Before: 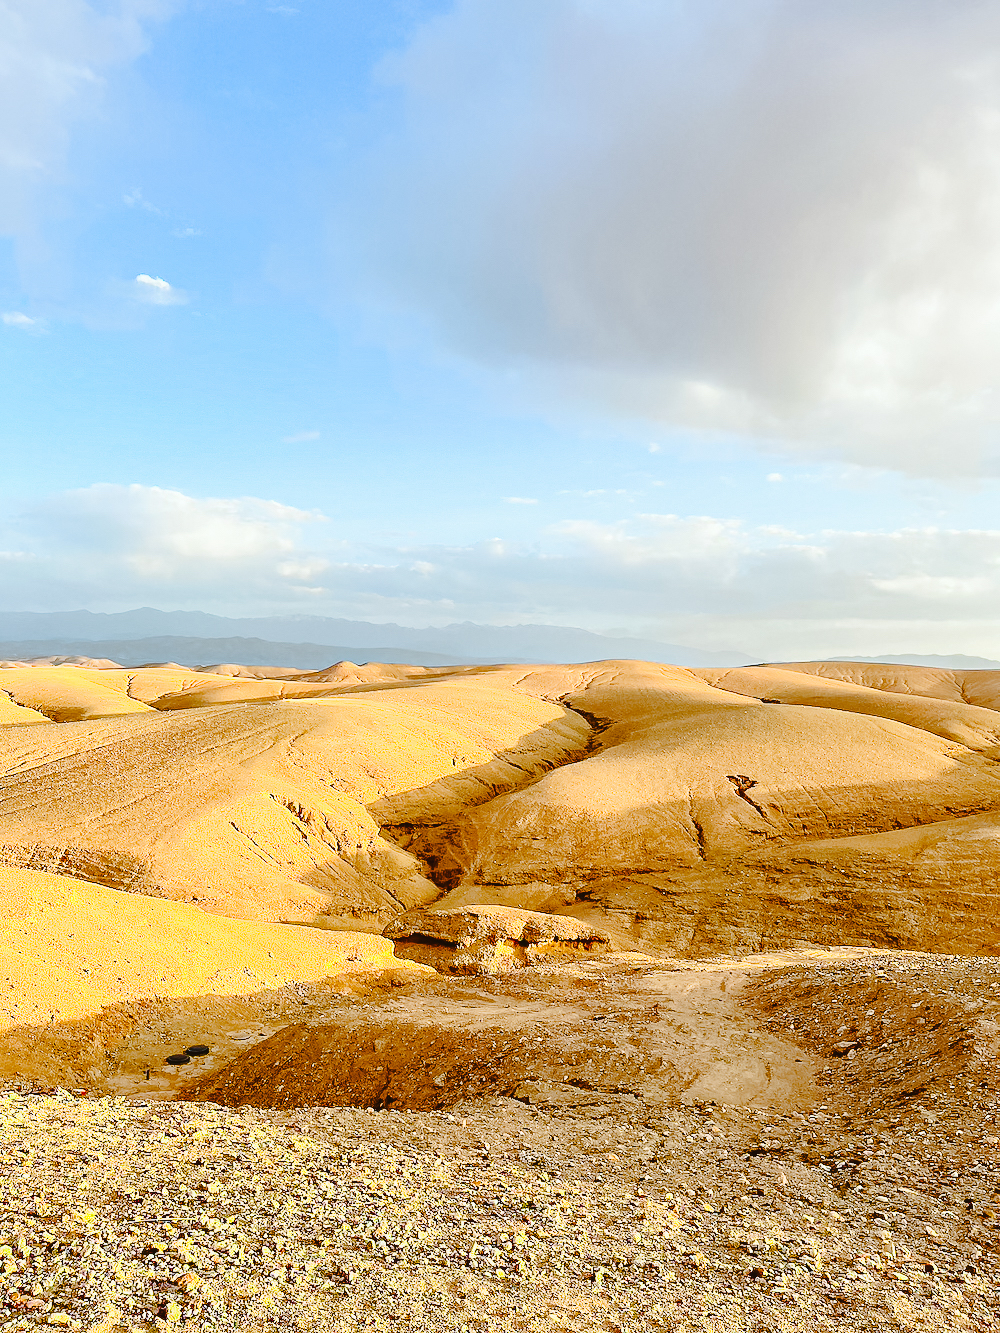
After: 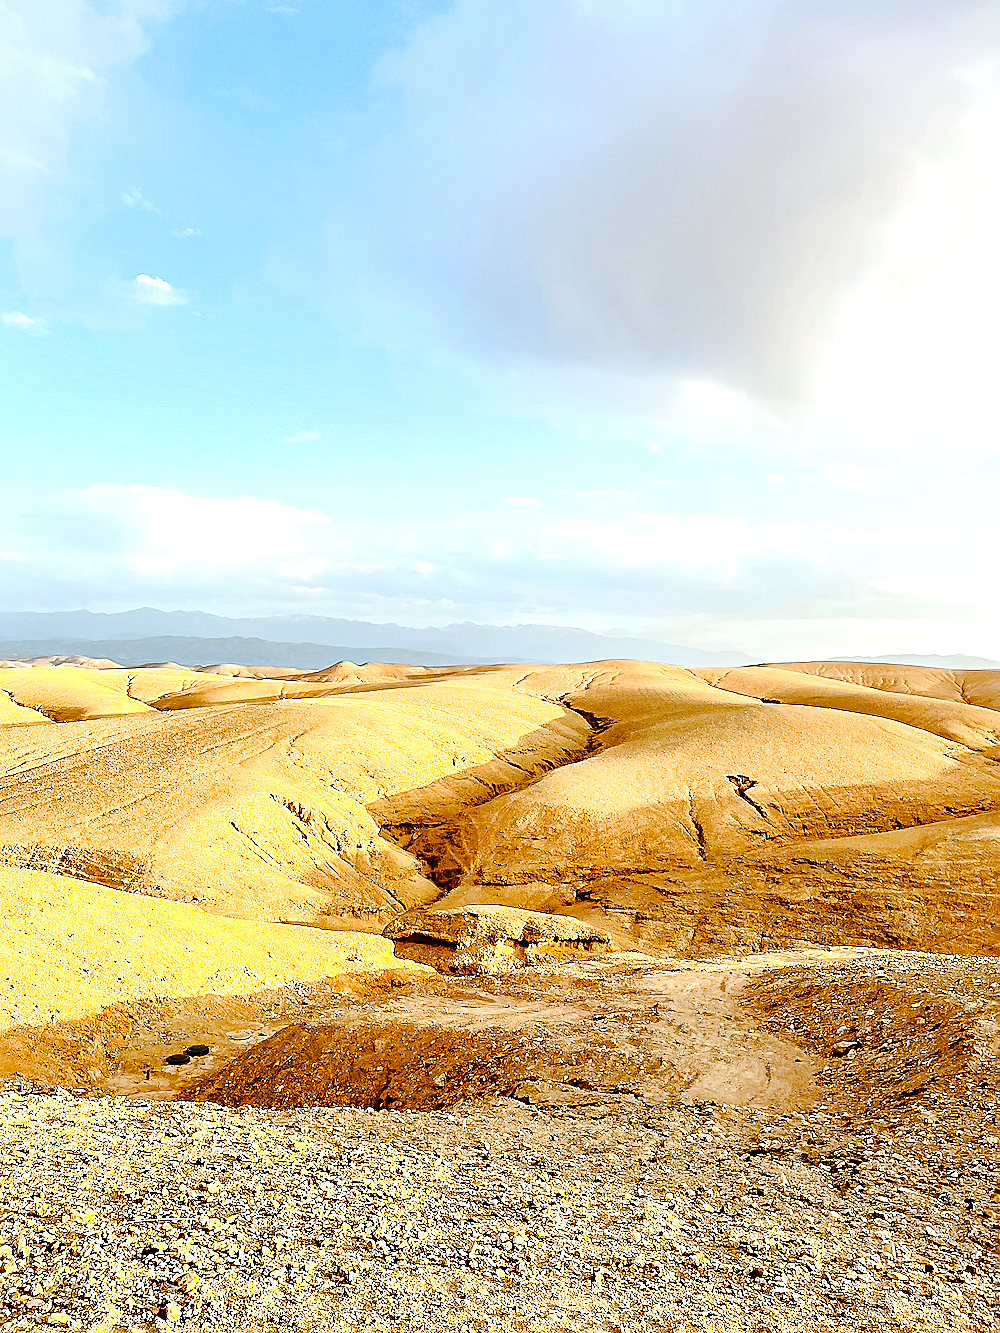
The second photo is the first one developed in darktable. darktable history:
color balance rgb: perceptual saturation grading › global saturation 15.763%, perceptual saturation grading › highlights -19.109%, perceptual saturation grading › shadows 19.201%
tone equalizer: -8 EV -0.382 EV, -7 EV -0.37 EV, -6 EV -0.32 EV, -5 EV -0.191 EV, -3 EV 0.252 EV, -2 EV 0.306 EV, -1 EV 0.394 EV, +0 EV 0.414 EV, edges refinement/feathering 500, mask exposure compensation -1.57 EV, preserve details no
sharpen: on, module defaults
